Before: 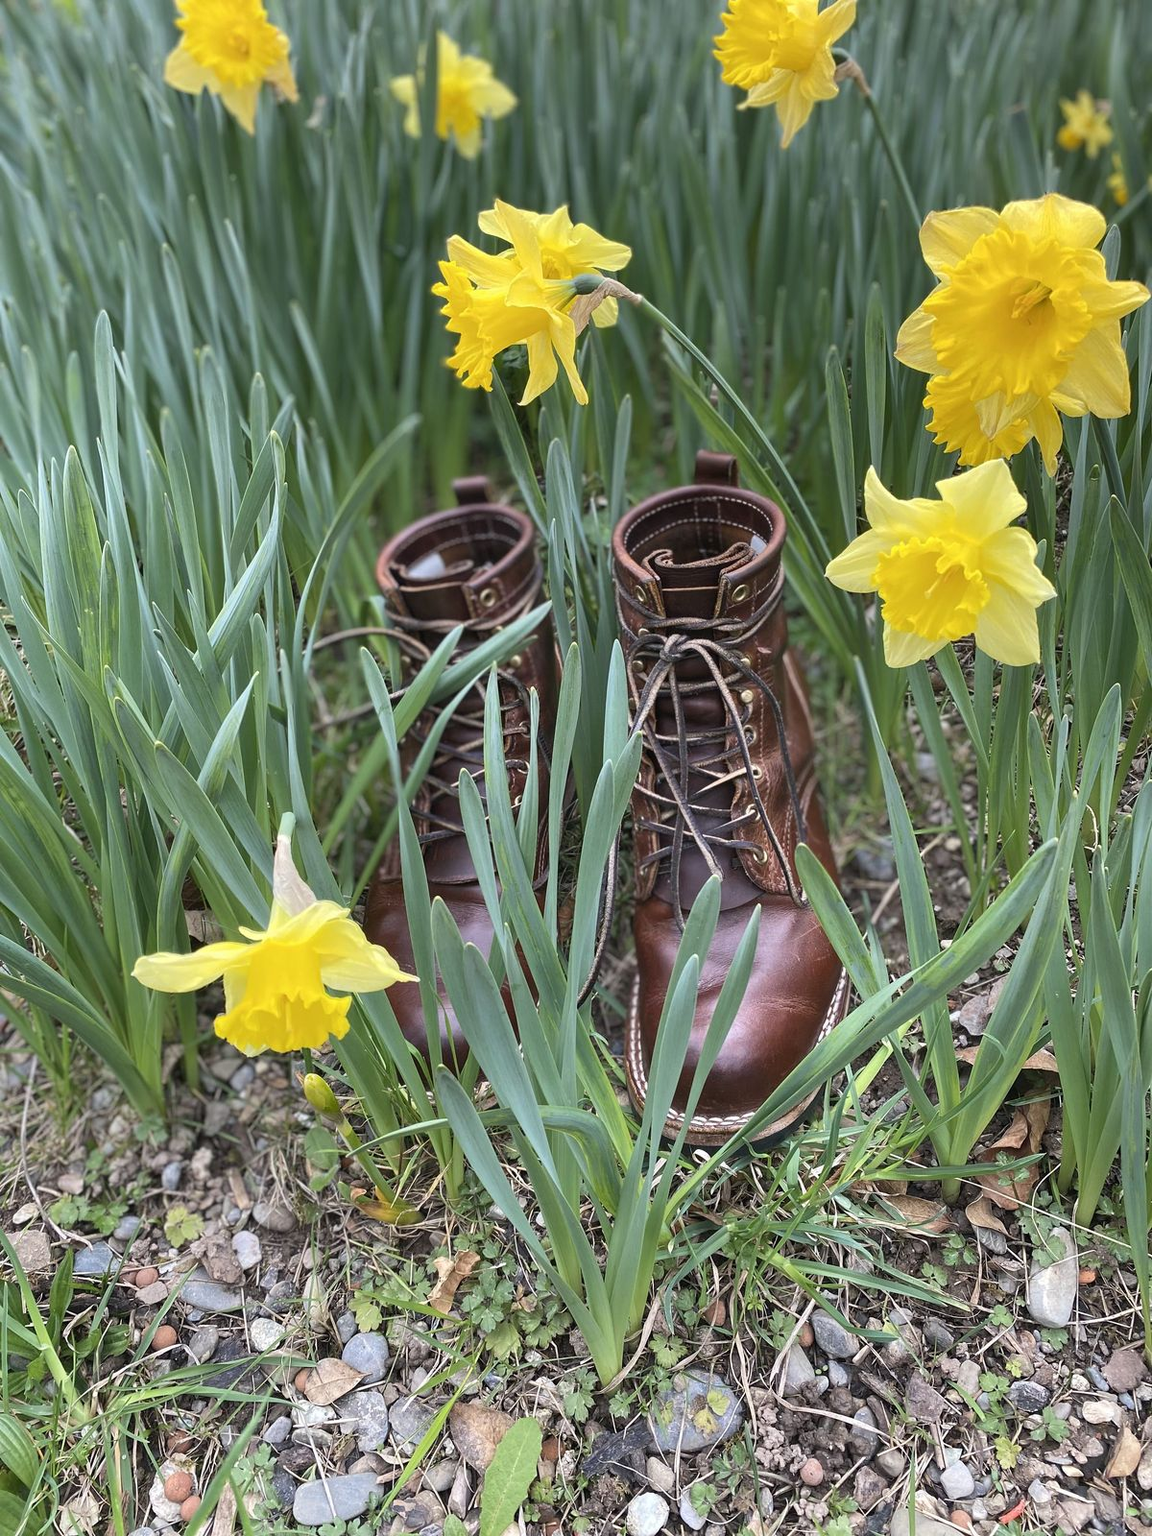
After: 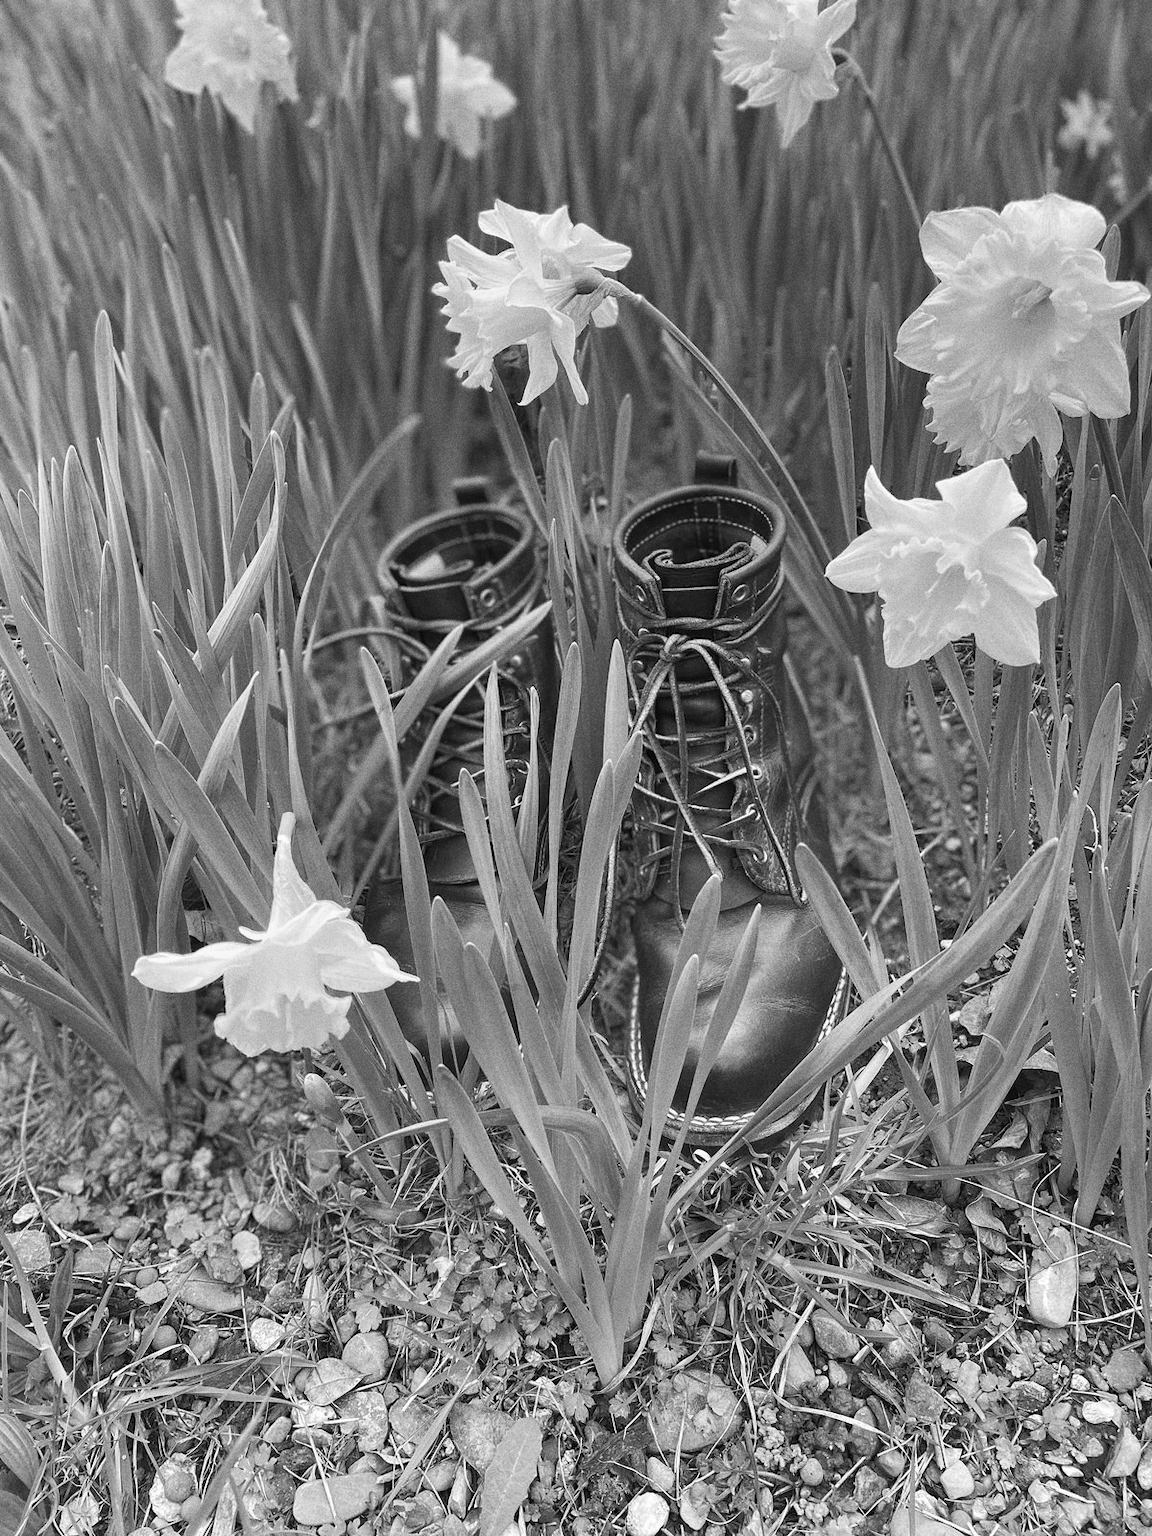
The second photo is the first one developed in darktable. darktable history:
monochrome: a 16.01, b -2.65, highlights 0.52
grain: coarseness 8.68 ISO, strength 31.94%
